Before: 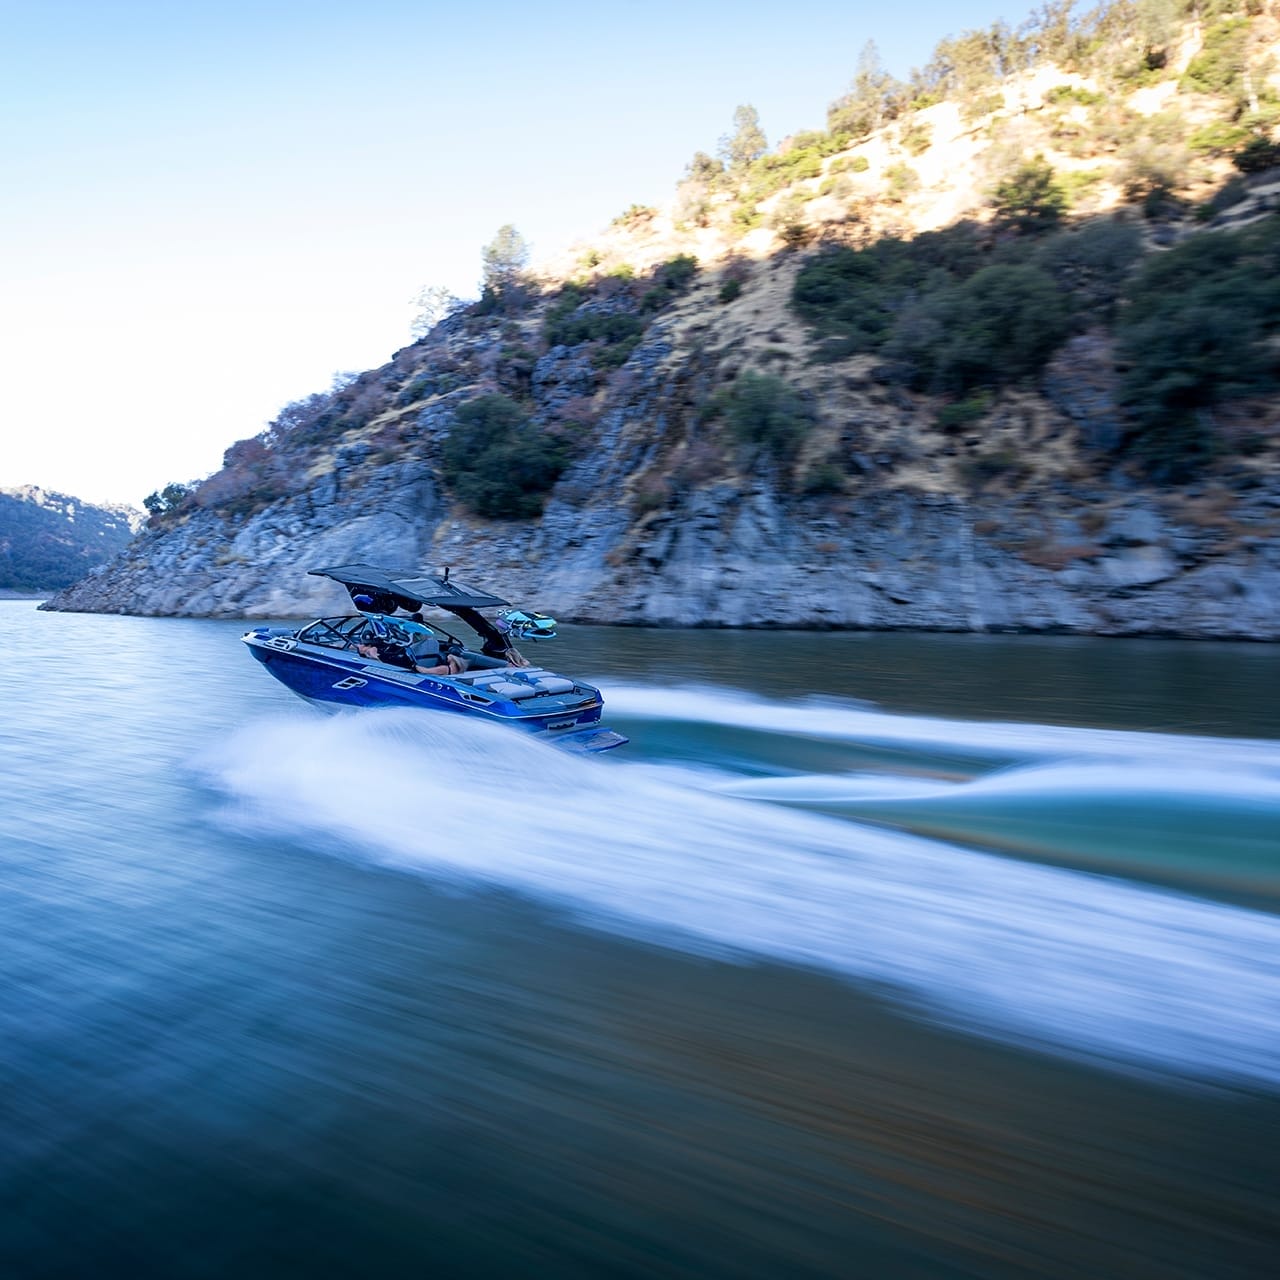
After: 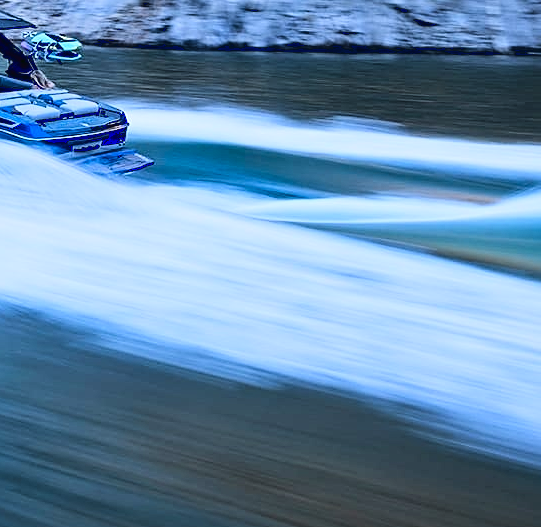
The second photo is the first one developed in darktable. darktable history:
crop: left 37.143%, top 45.221%, right 20.538%, bottom 13.551%
contrast equalizer: octaves 7, y [[0.46, 0.454, 0.451, 0.451, 0.455, 0.46], [0.5 ×6], [0.5 ×6], [0 ×6], [0 ×6]], mix -0.994
tone curve: curves: ch0 [(0, 0.023) (0.113, 0.081) (0.204, 0.197) (0.498, 0.608) (0.709, 0.819) (0.984, 0.961)]; ch1 [(0, 0) (0.172, 0.123) (0.317, 0.272) (0.414, 0.382) (0.476, 0.479) (0.505, 0.501) (0.528, 0.54) (0.618, 0.647) (0.709, 0.764) (1, 1)]; ch2 [(0, 0) (0.411, 0.424) (0.492, 0.502) (0.521, 0.521) (0.55, 0.576) (0.686, 0.638) (1, 1)], color space Lab, linked channels, preserve colors none
sharpen: radius 2.516, amount 0.335
